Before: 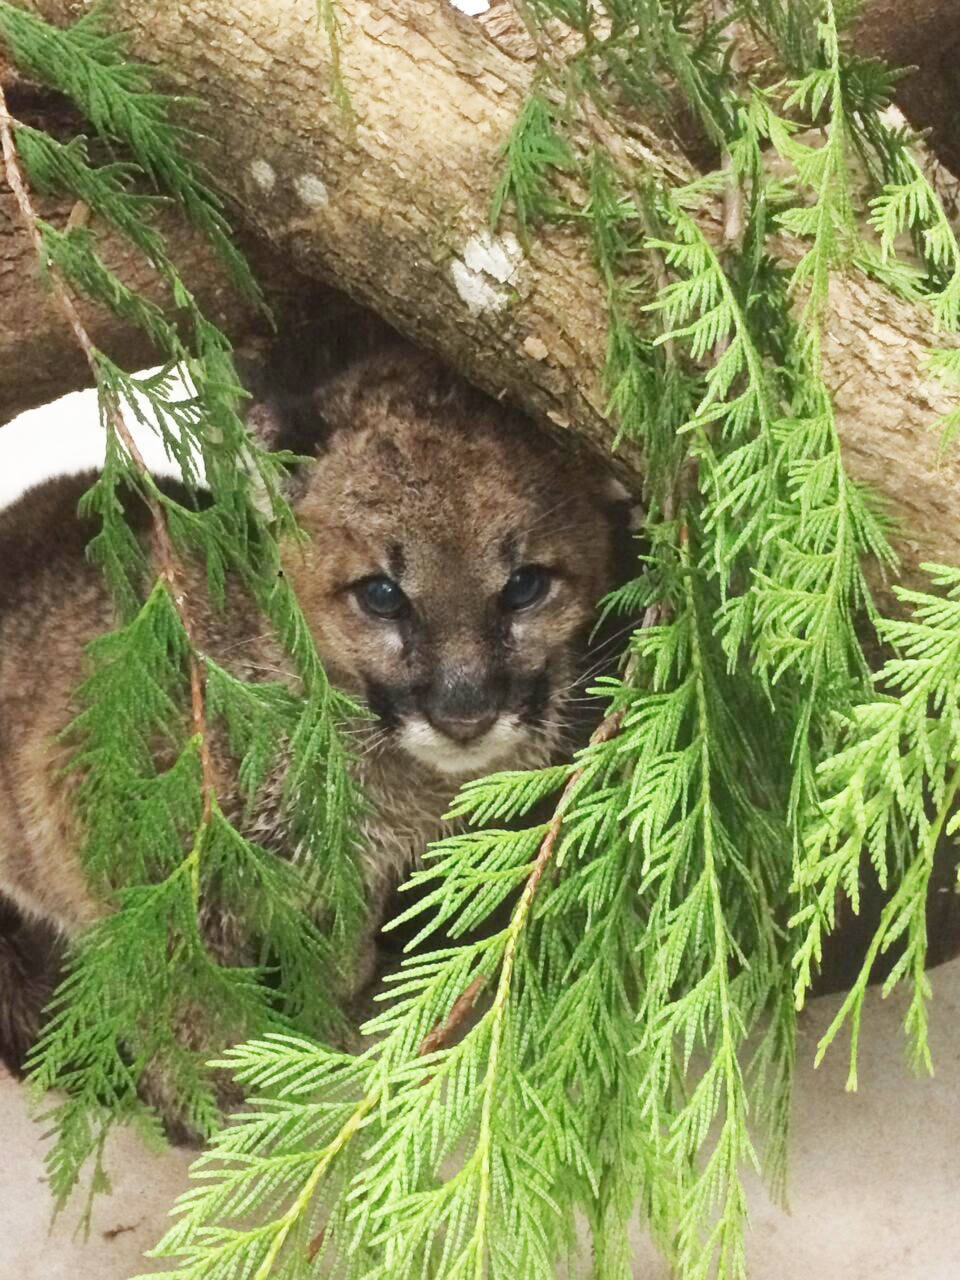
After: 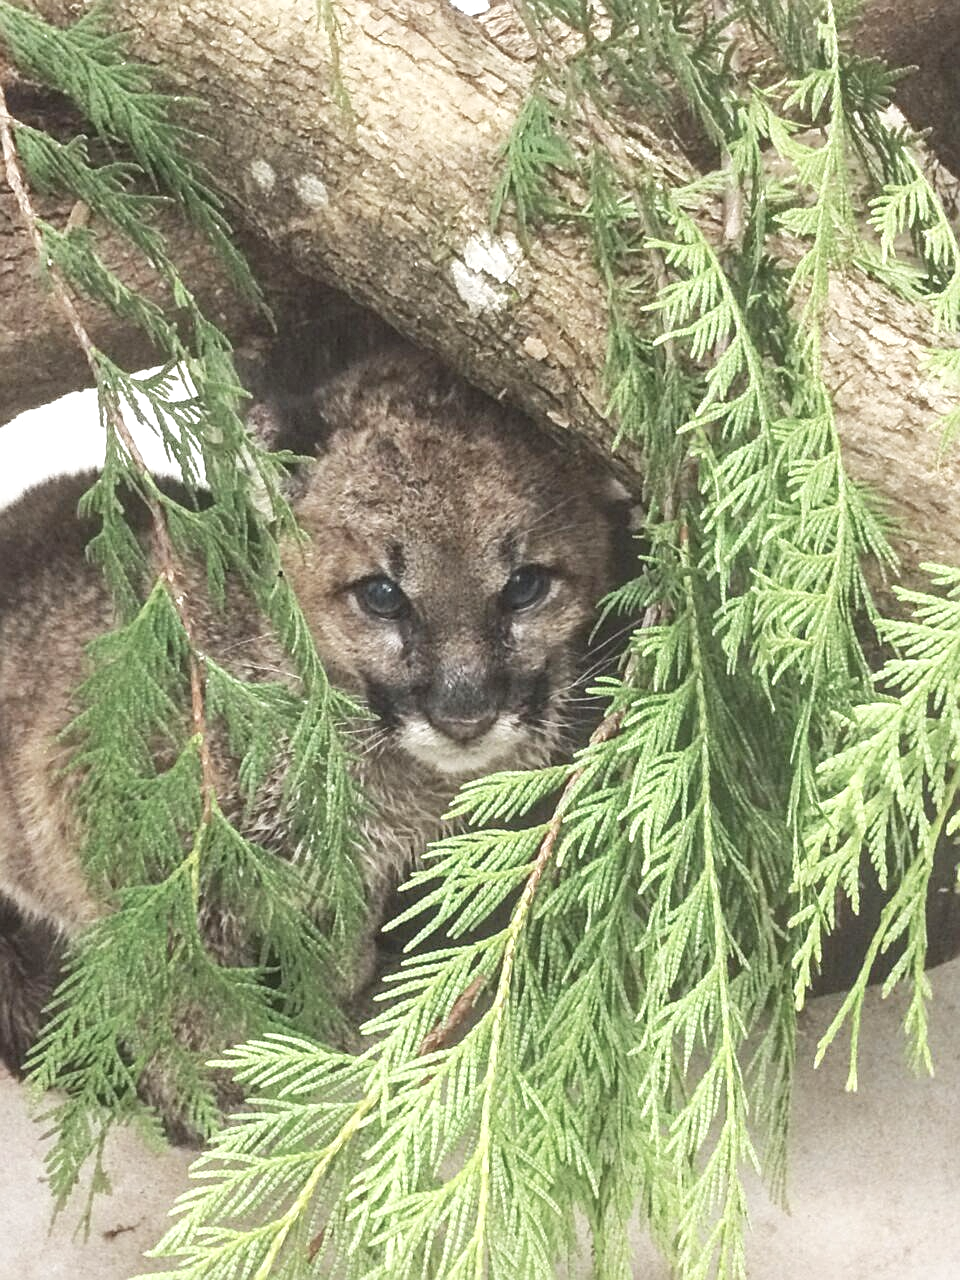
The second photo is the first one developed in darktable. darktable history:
local contrast: detail 130%
sharpen: on, module defaults
contrast brightness saturation: contrast -0.26, saturation -0.43
exposure: black level correction 0, exposure 0.7 EV, compensate exposure bias true, compensate highlight preservation false
